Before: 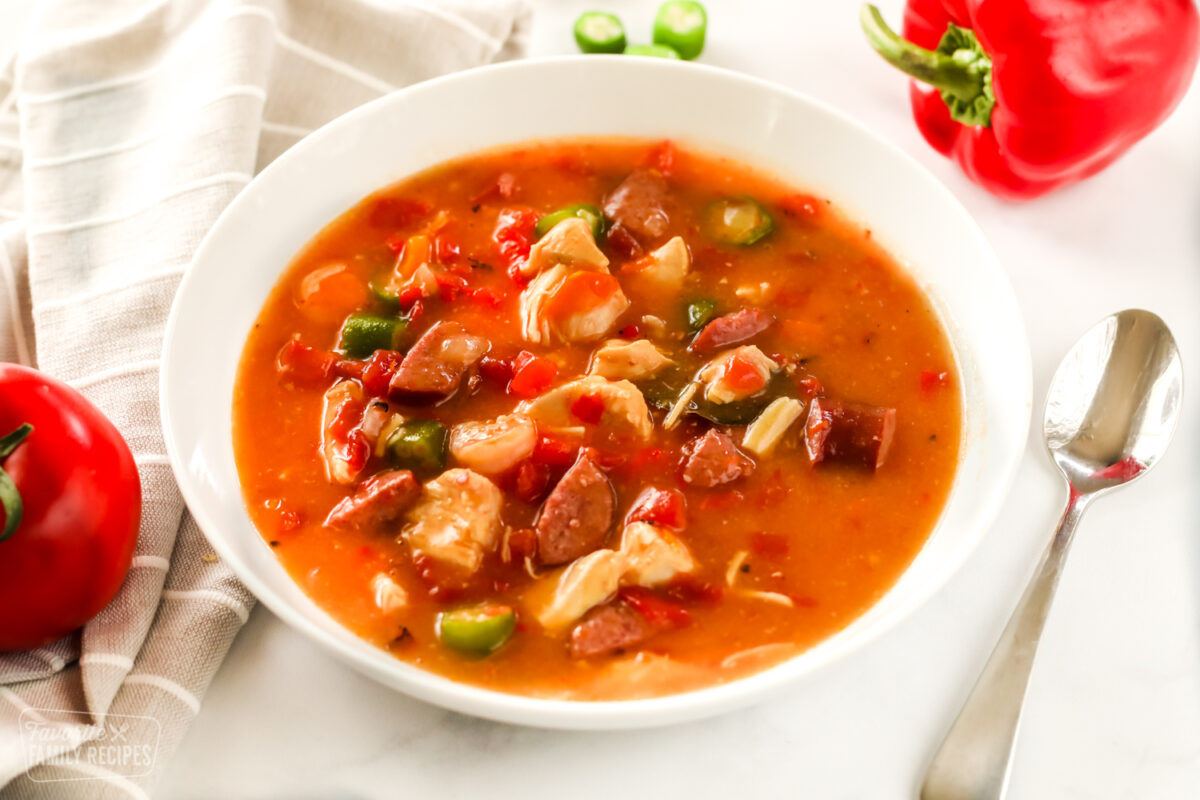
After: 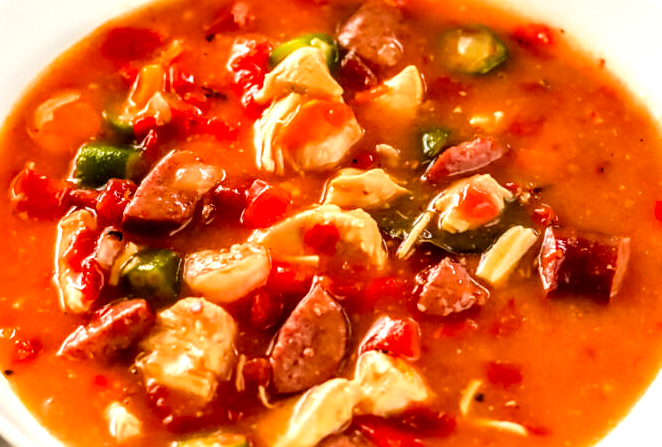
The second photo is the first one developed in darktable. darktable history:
sharpen: amount 0.215
local contrast: highlights 60%, shadows 60%, detail 160%
crop and rotate: left 22.247%, top 21.505%, right 22.574%, bottom 22.54%
contrast brightness saturation: contrast 0.072, brightness 0.077, saturation 0.177
